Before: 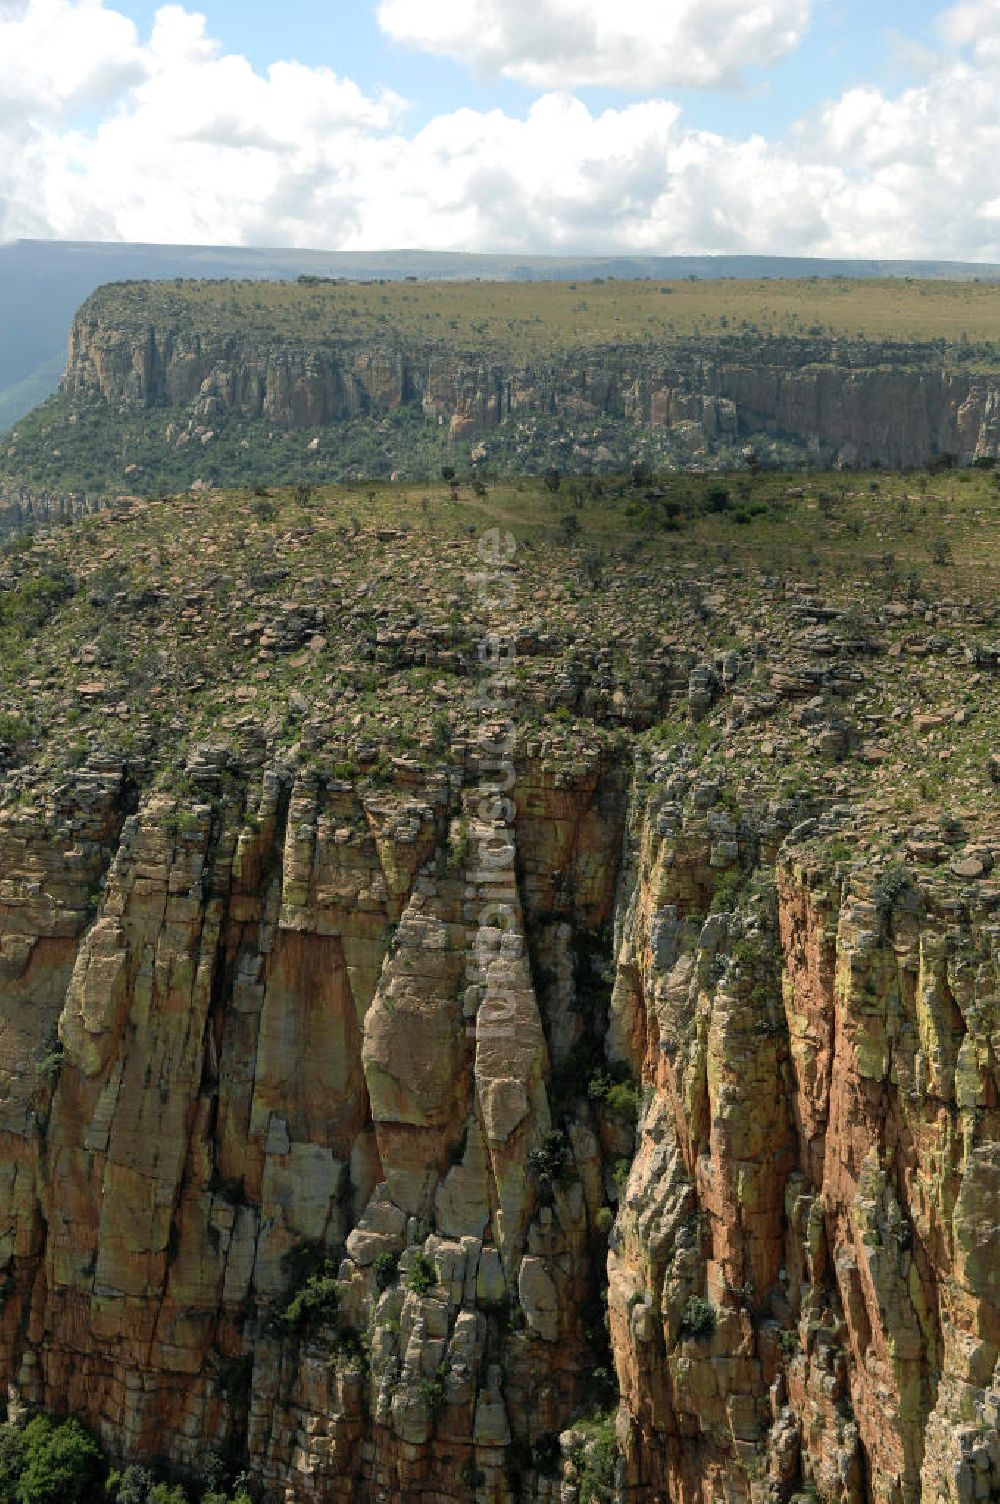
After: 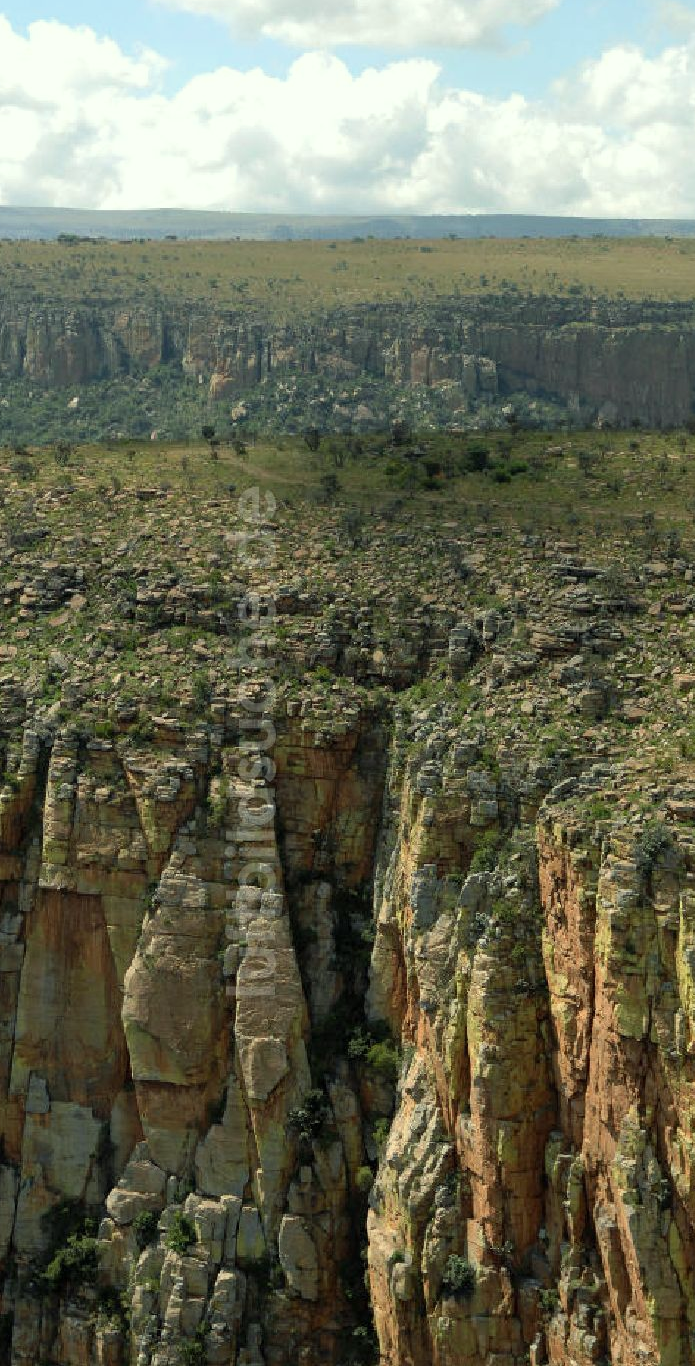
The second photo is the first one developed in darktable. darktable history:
color correction: highlights a* -4.73, highlights b* 5.06, saturation 0.97
crop and rotate: left 24.034%, top 2.838%, right 6.406%, bottom 6.299%
